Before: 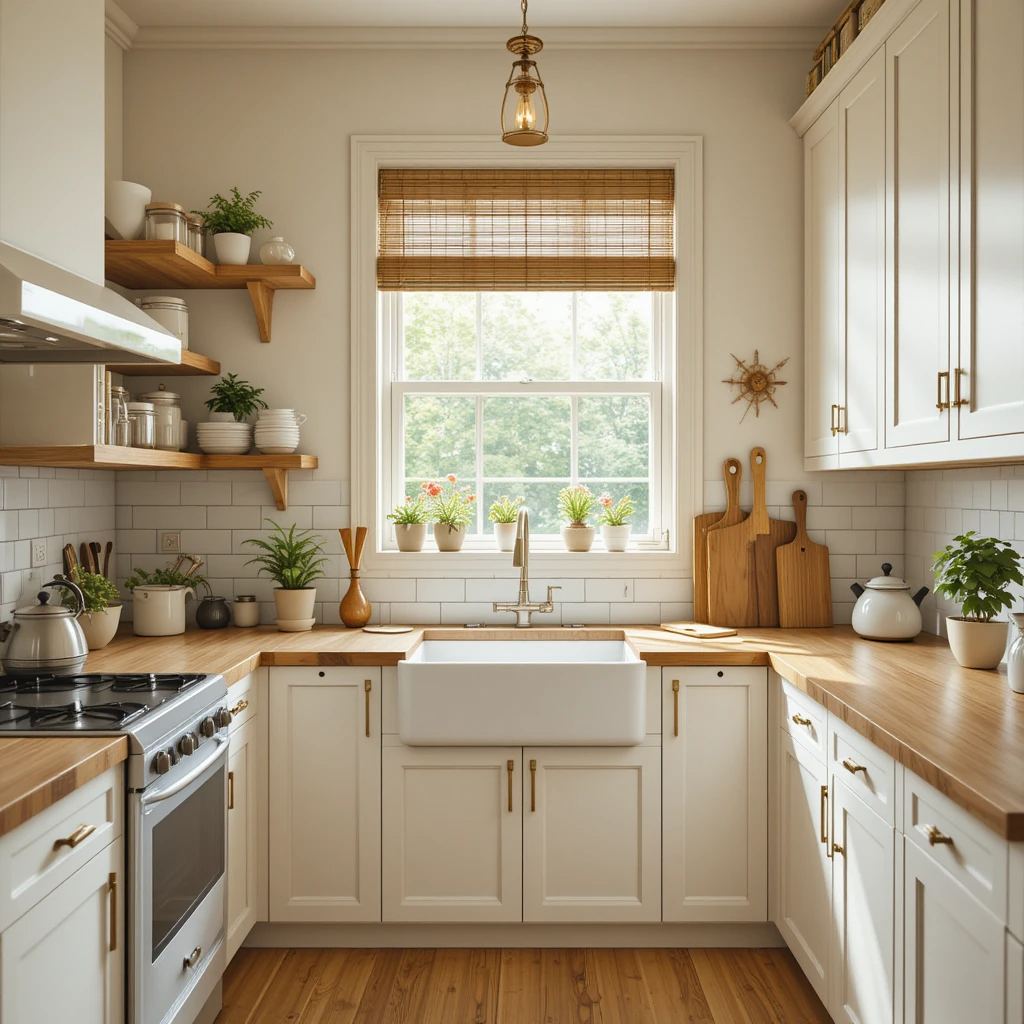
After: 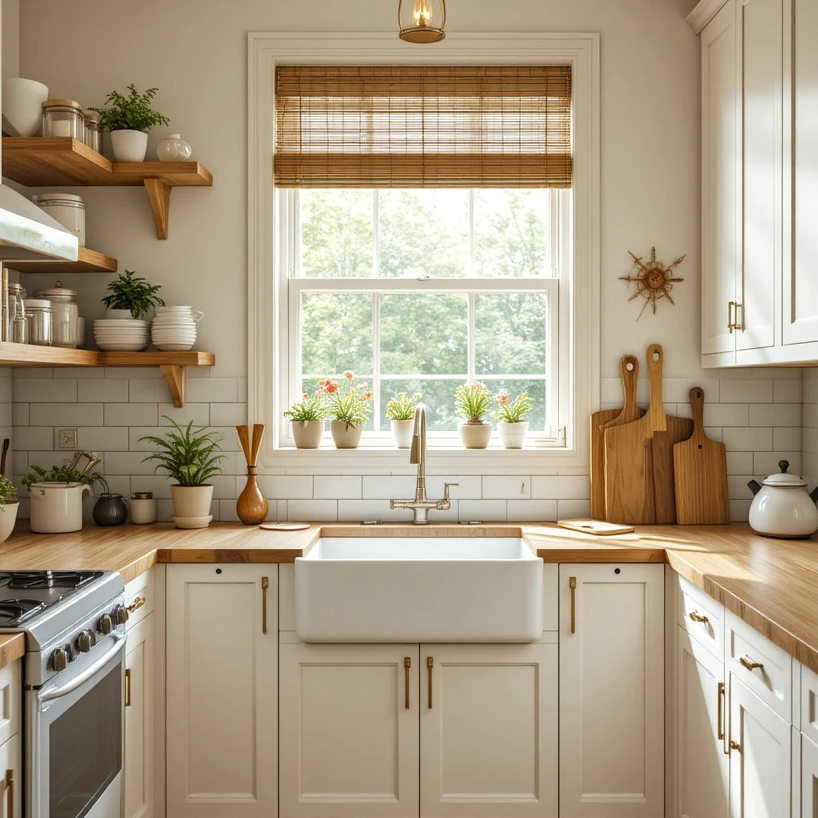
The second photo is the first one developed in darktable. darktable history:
crop and rotate: left 10.071%, top 10.071%, right 10.02%, bottom 10.02%
local contrast: on, module defaults
